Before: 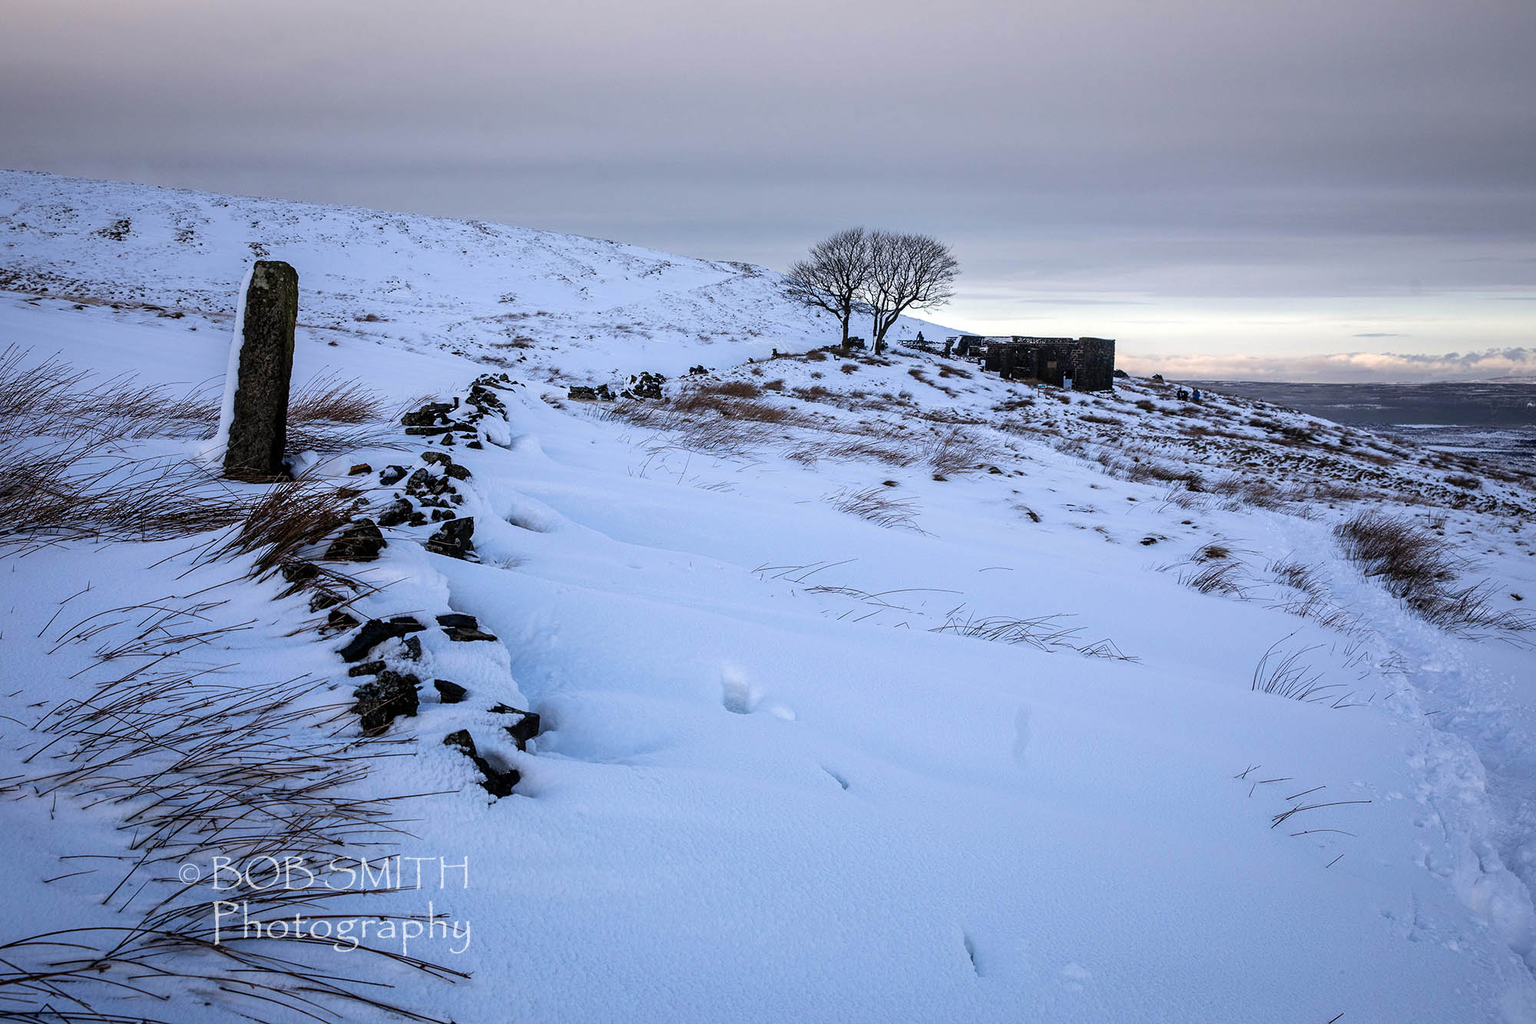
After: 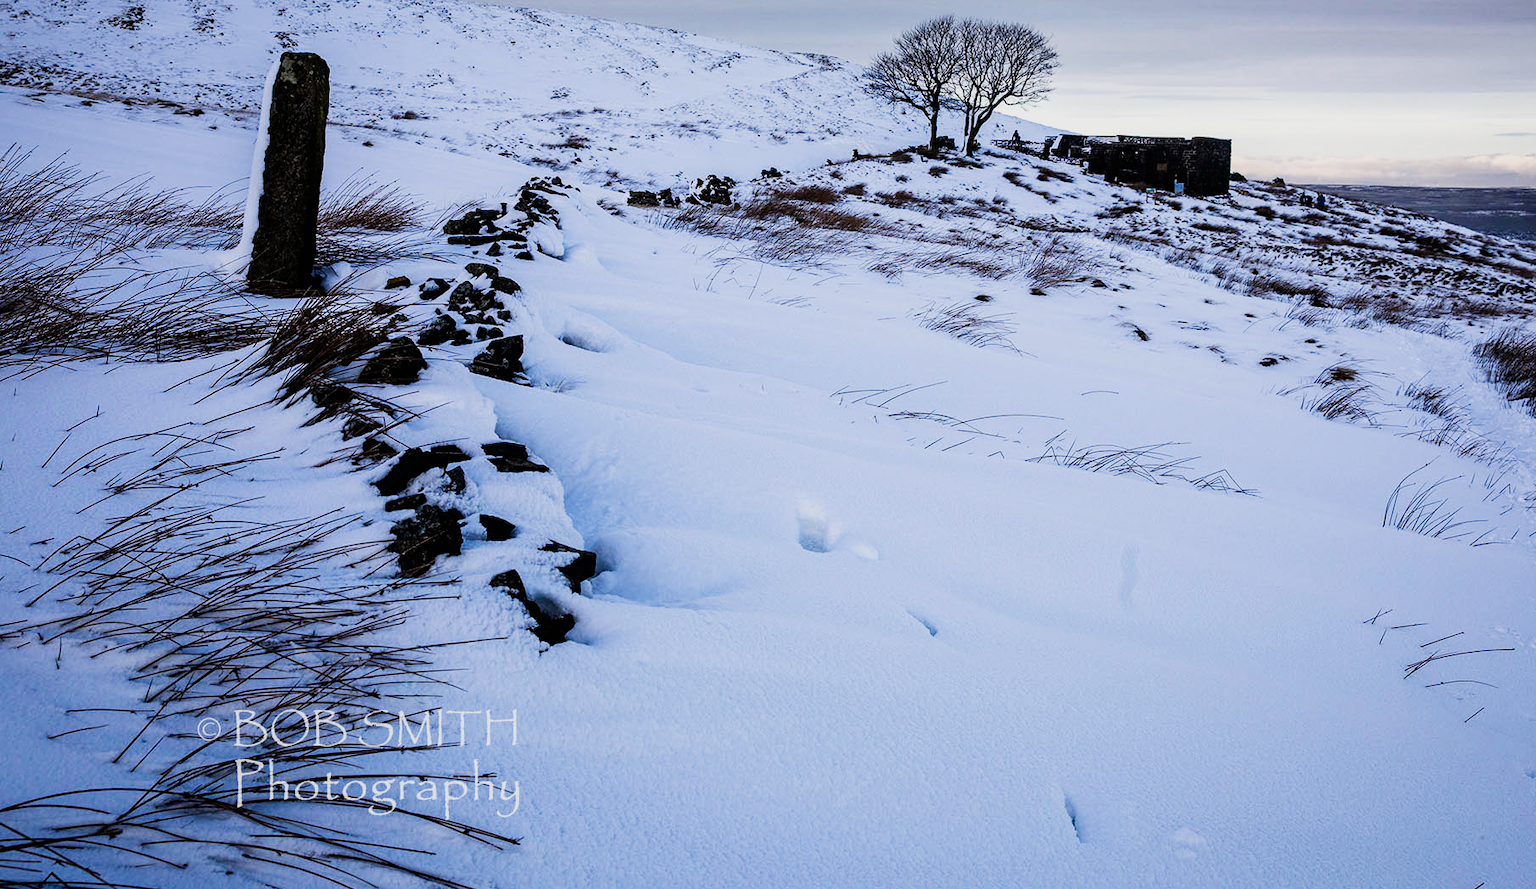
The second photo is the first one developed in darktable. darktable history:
crop: top 20.916%, right 9.437%, bottom 0.316%
sigmoid: contrast 1.8
